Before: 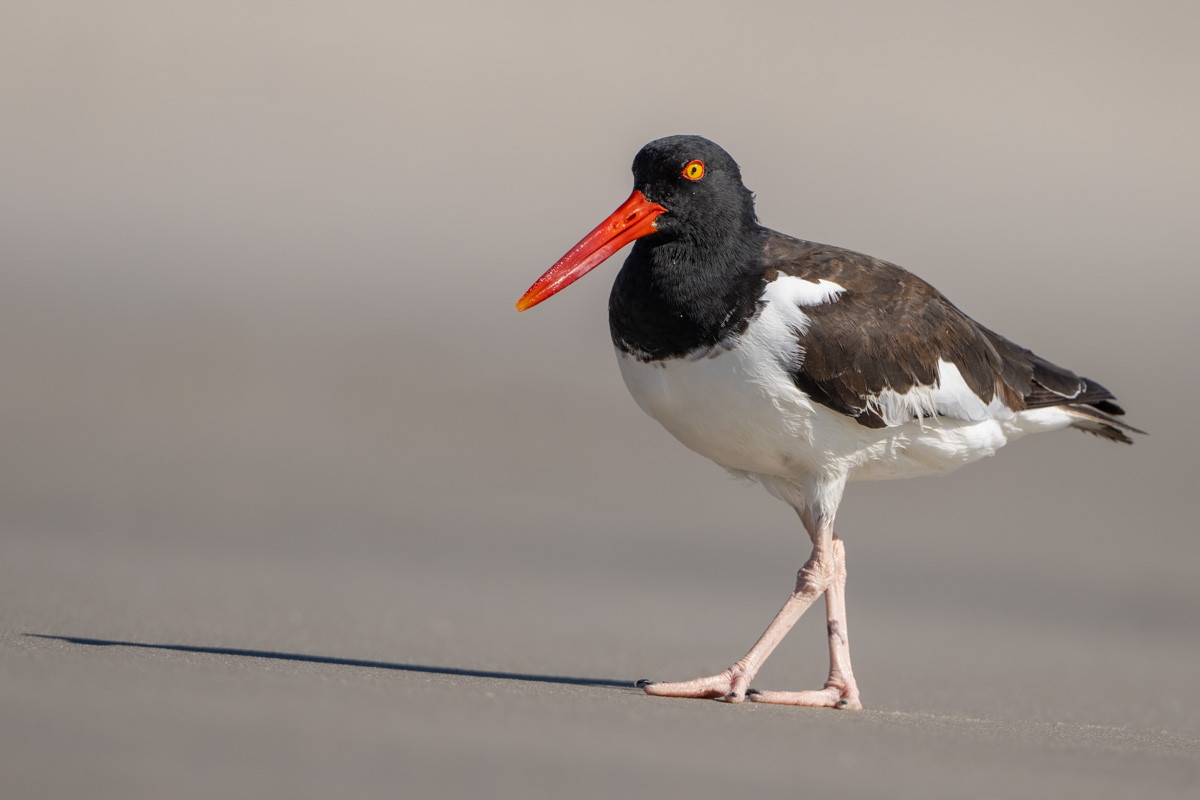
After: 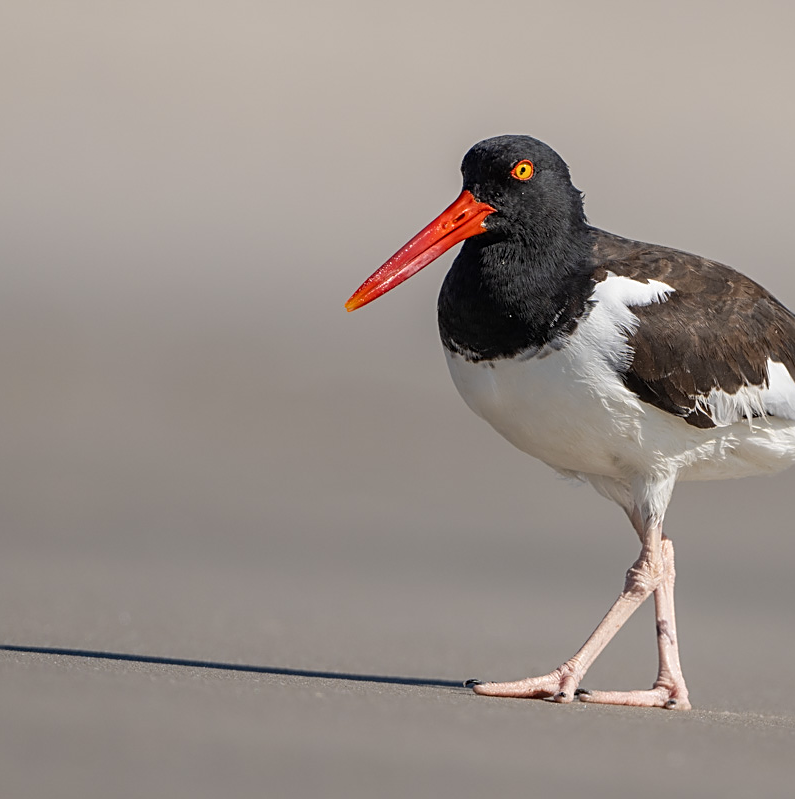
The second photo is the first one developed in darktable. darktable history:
crop and rotate: left 14.289%, right 19.388%
sharpen: amount 0.492
